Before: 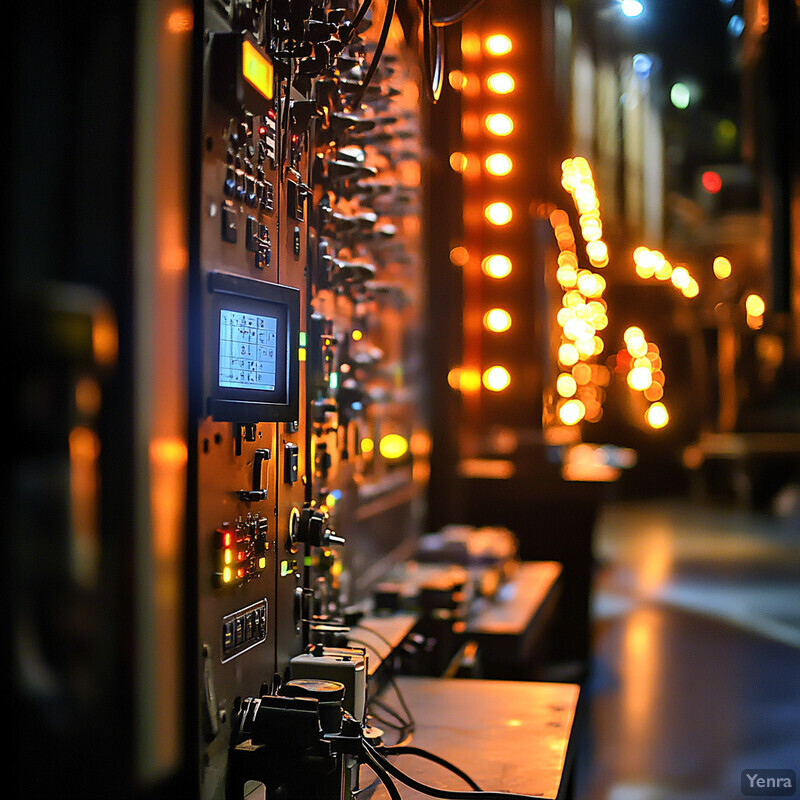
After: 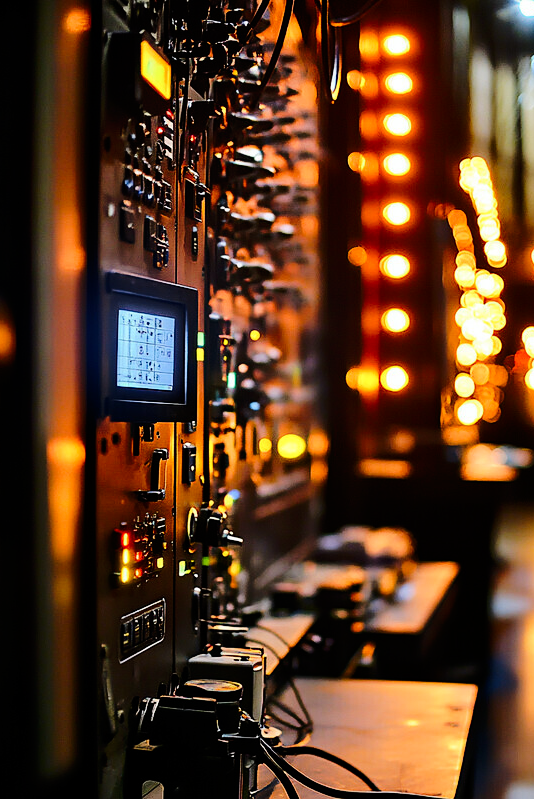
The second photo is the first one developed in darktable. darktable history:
tone curve: curves: ch0 [(0.003, 0) (0.066, 0.023) (0.149, 0.094) (0.264, 0.238) (0.395, 0.421) (0.517, 0.56) (0.688, 0.743) (0.813, 0.846) (1, 1)]; ch1 [(0, 0) (0.164, 0.115) (0.337, 0.332) (0.39, 0.398) (0.464, 0.461) (0.501, 0.5) (0.507, 0.503) (0.534, 0.537) (0.577, 0.59) (0.652, 0.681) (0.733, 0.749) (0.811, 0.796) (1, 1)]; ch2 [(0, 0) (0.337, 0.382) (0.464, 0.476) (0.501, 0.502) (0.527, 0.54) (0.551, 0.565) (0.6, 0.59) (0.687, 0.675) (1, 1)], preserve colors none
crop and rotate: left 12.791%, right 20.439%
base curve: curves: ch0 [(0, 0) (0.073, 0.04) (0.157, 0.139) (0.492, 0.492) (0.758, 0.758) (1, 1)]
